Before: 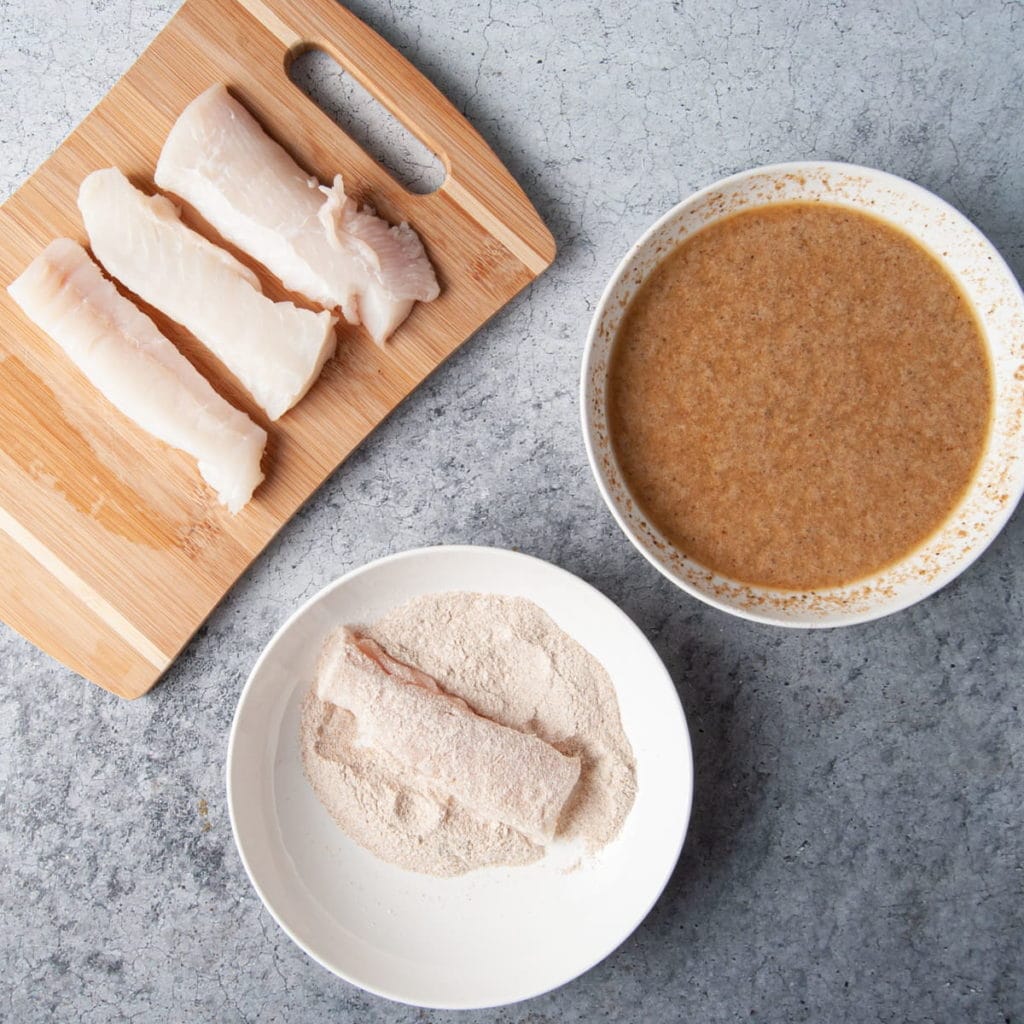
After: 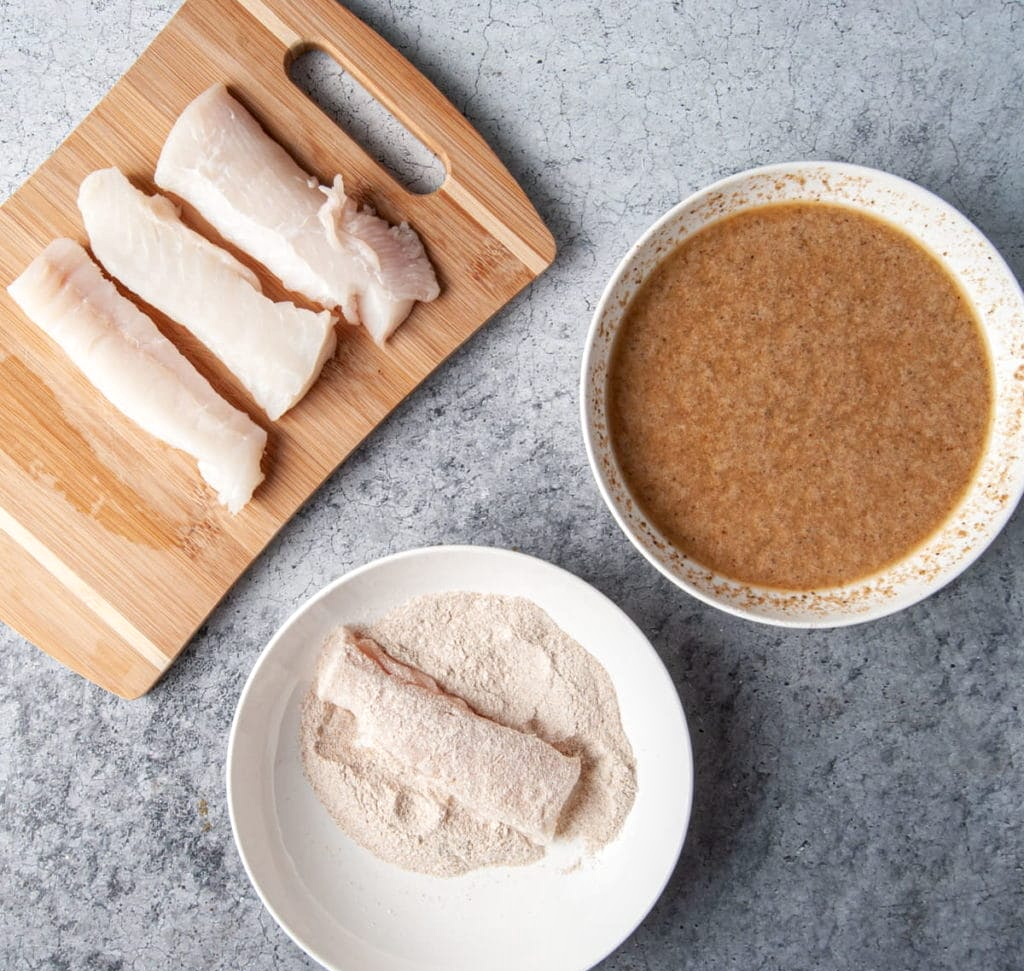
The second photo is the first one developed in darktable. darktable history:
crop and rotate: top 0%, bottom 5.097%
local contrast: on, module defaults
